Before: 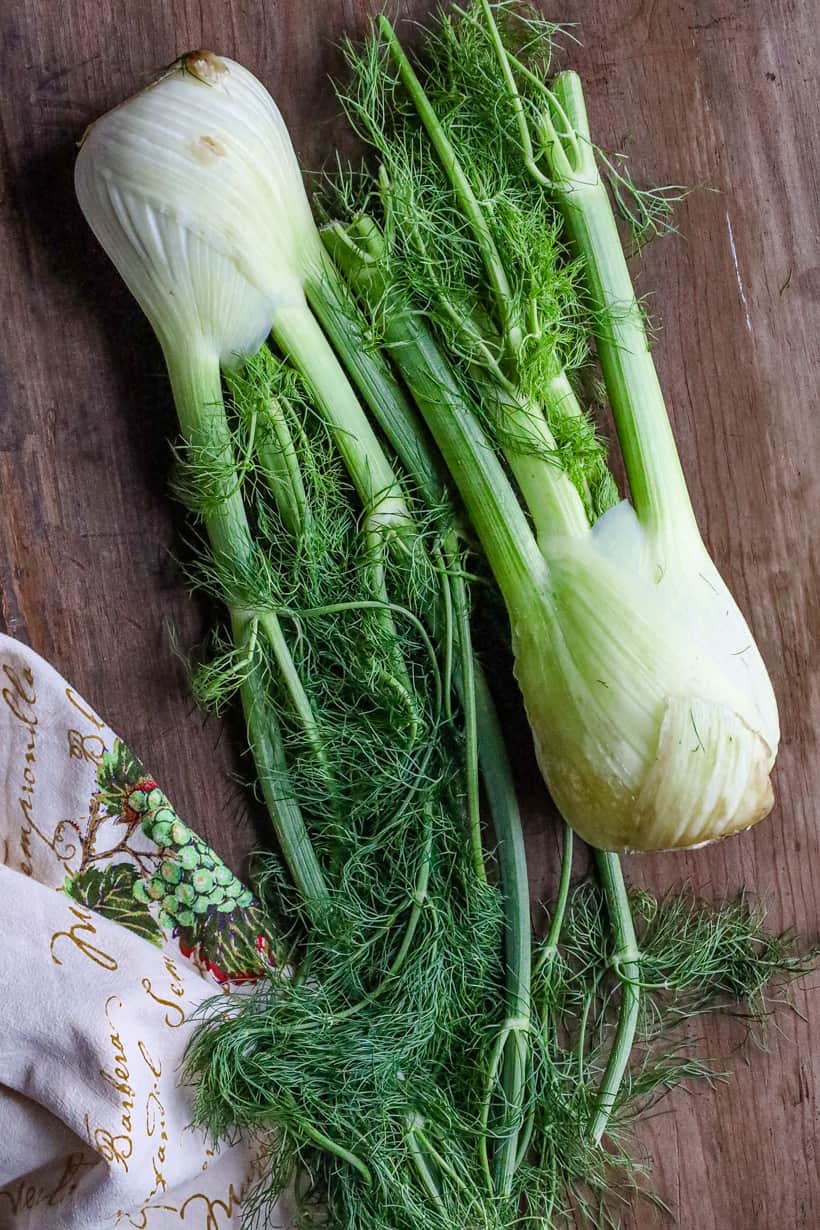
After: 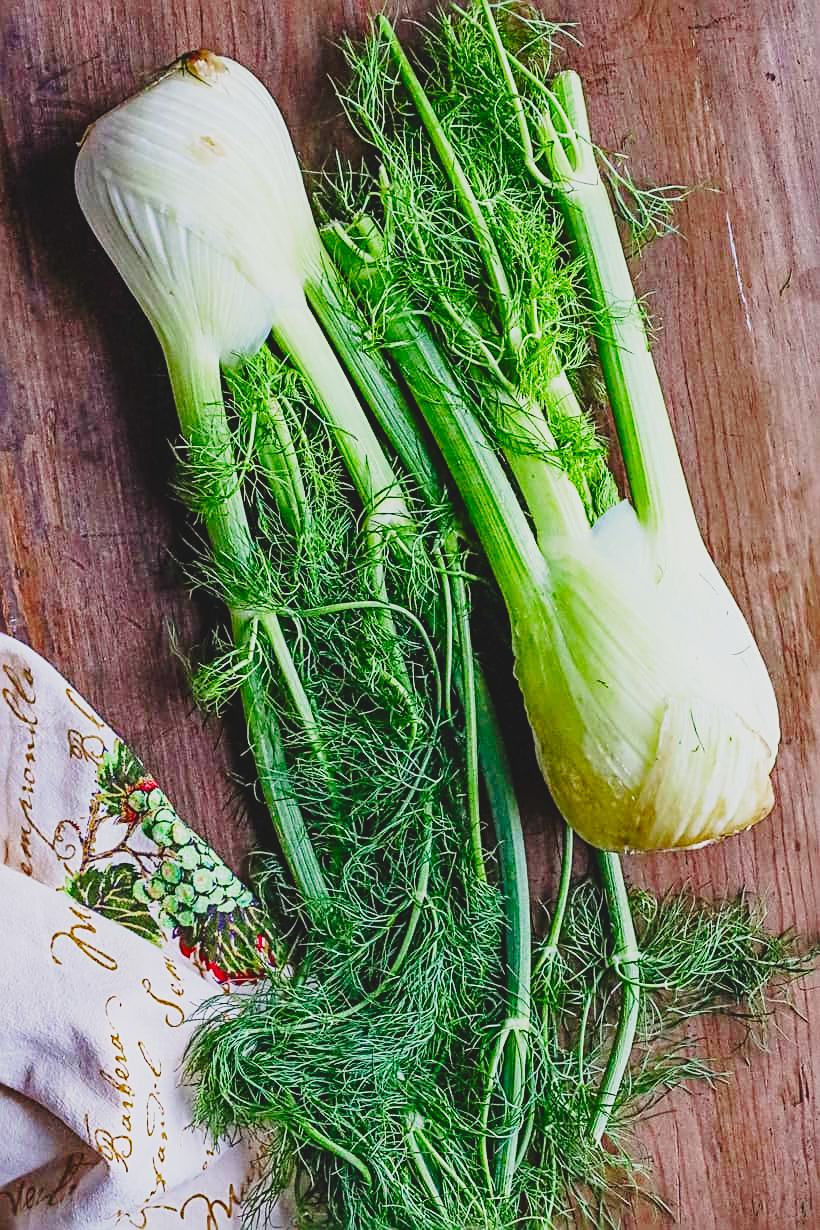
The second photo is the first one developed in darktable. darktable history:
base curve: curves: ch0 [(0, 0) (0.028, 0.03) (0.121, 0.232) (0.46, 0.748) (0.859, 0.968) (1, 1)], preserve colors none
color balance: mode lift, gamma, gain (sRGB), lift [0.97, 1, 1, 1], gamma [1.03, 1, 1, 1]
sharpen: radius 2.543, amount 0.636
contrast brightness saturation: contrast -0.19, saturation 0.19
